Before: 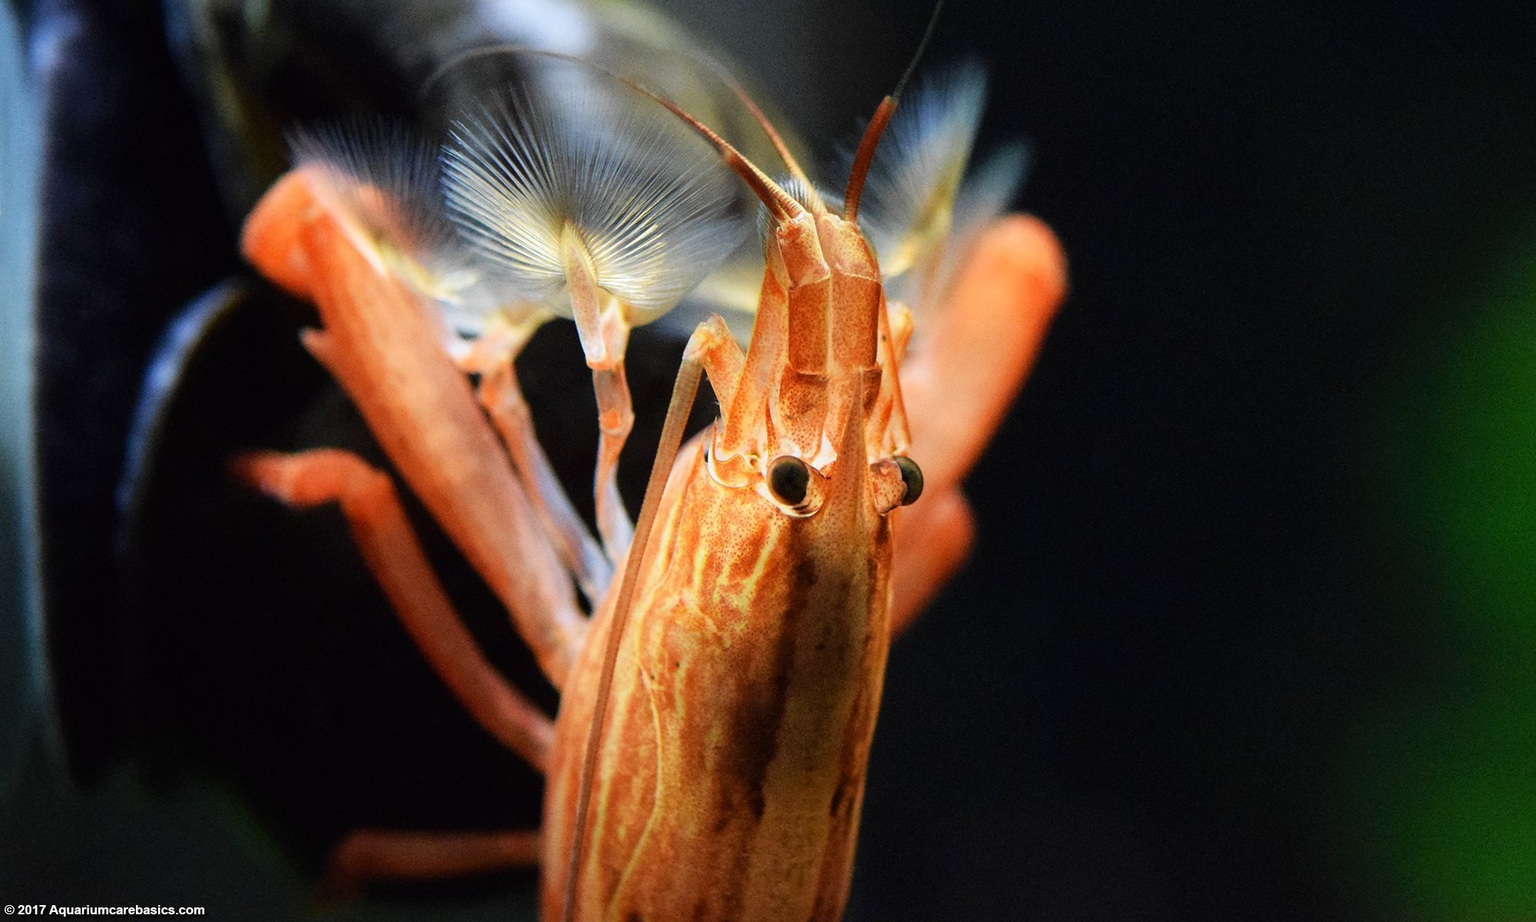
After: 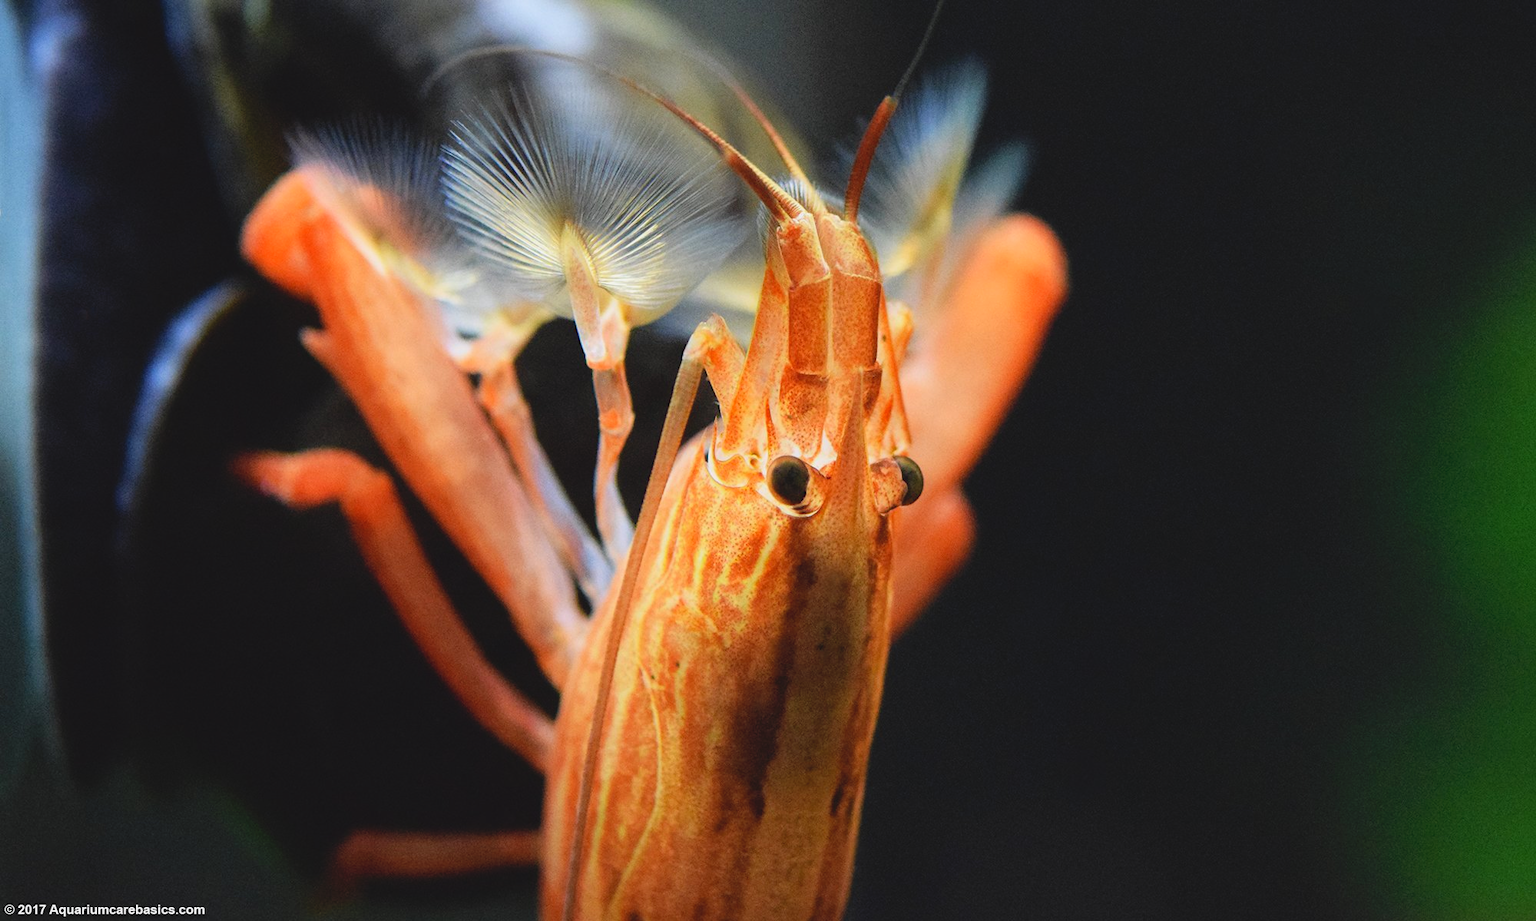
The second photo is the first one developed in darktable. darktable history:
exposure: exposure 0.02 EV, compensate highlight preservation false
contrast brightness saturation: contrast -0.1, brightness 0.05, saturation 0.08
